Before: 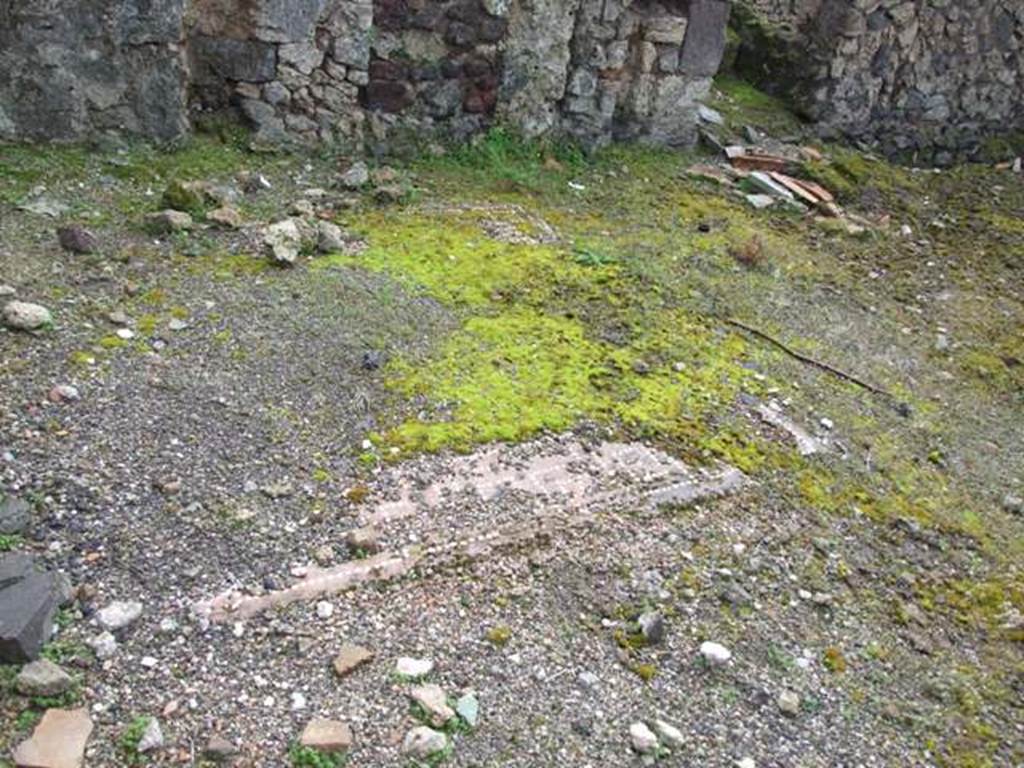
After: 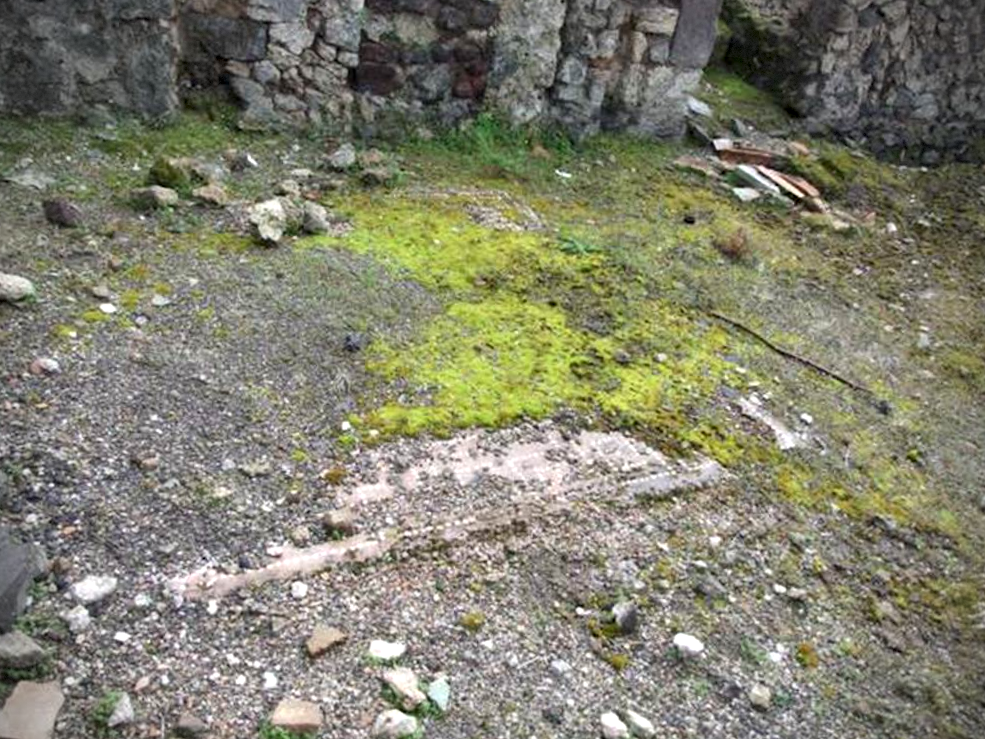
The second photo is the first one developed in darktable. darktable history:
vignetting: dithering 8-bit output, unbound false
contrast equalizer: y [[0.514, 0.573, 0.581, 0.508, 0.5, 0.5], [0.5 ×6], [0.5 ×6], [0 ×6], [0 ×6]]
crop and rotate: angle -1.69°
